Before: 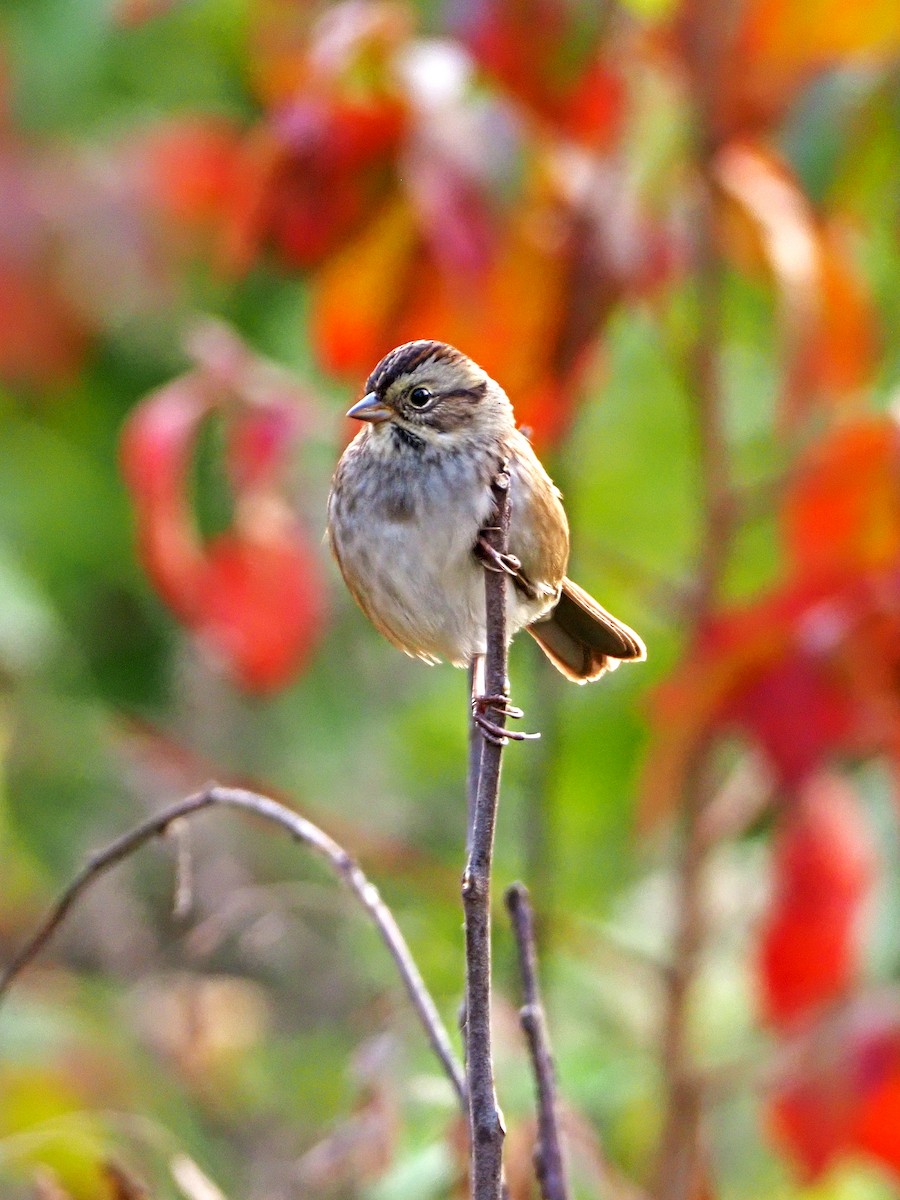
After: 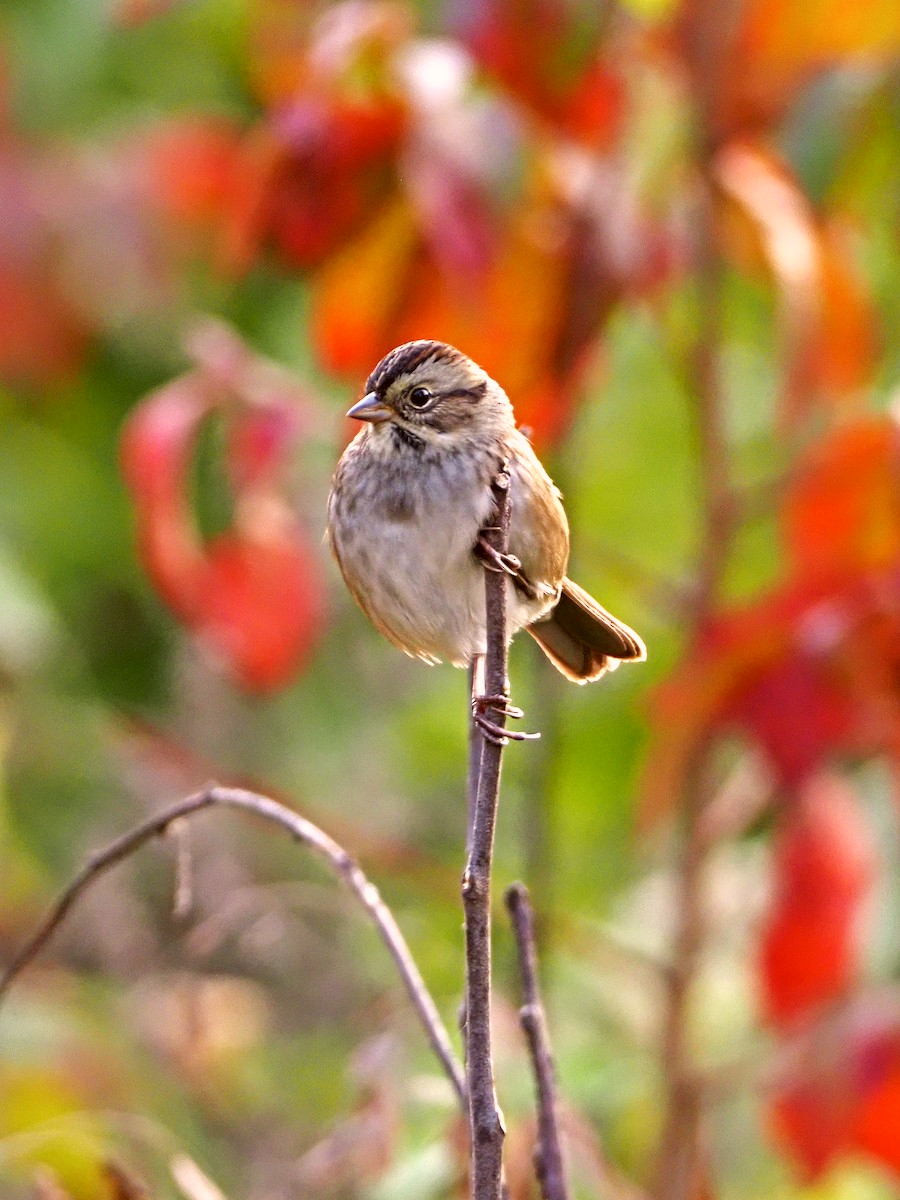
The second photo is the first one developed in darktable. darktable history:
white balance: red 1.004, blue 1.024
color correction: highlights a* 6.27, highlights b* 8.19, shadows a* 5.94, shadows b* 7.23, saturation 0.9
